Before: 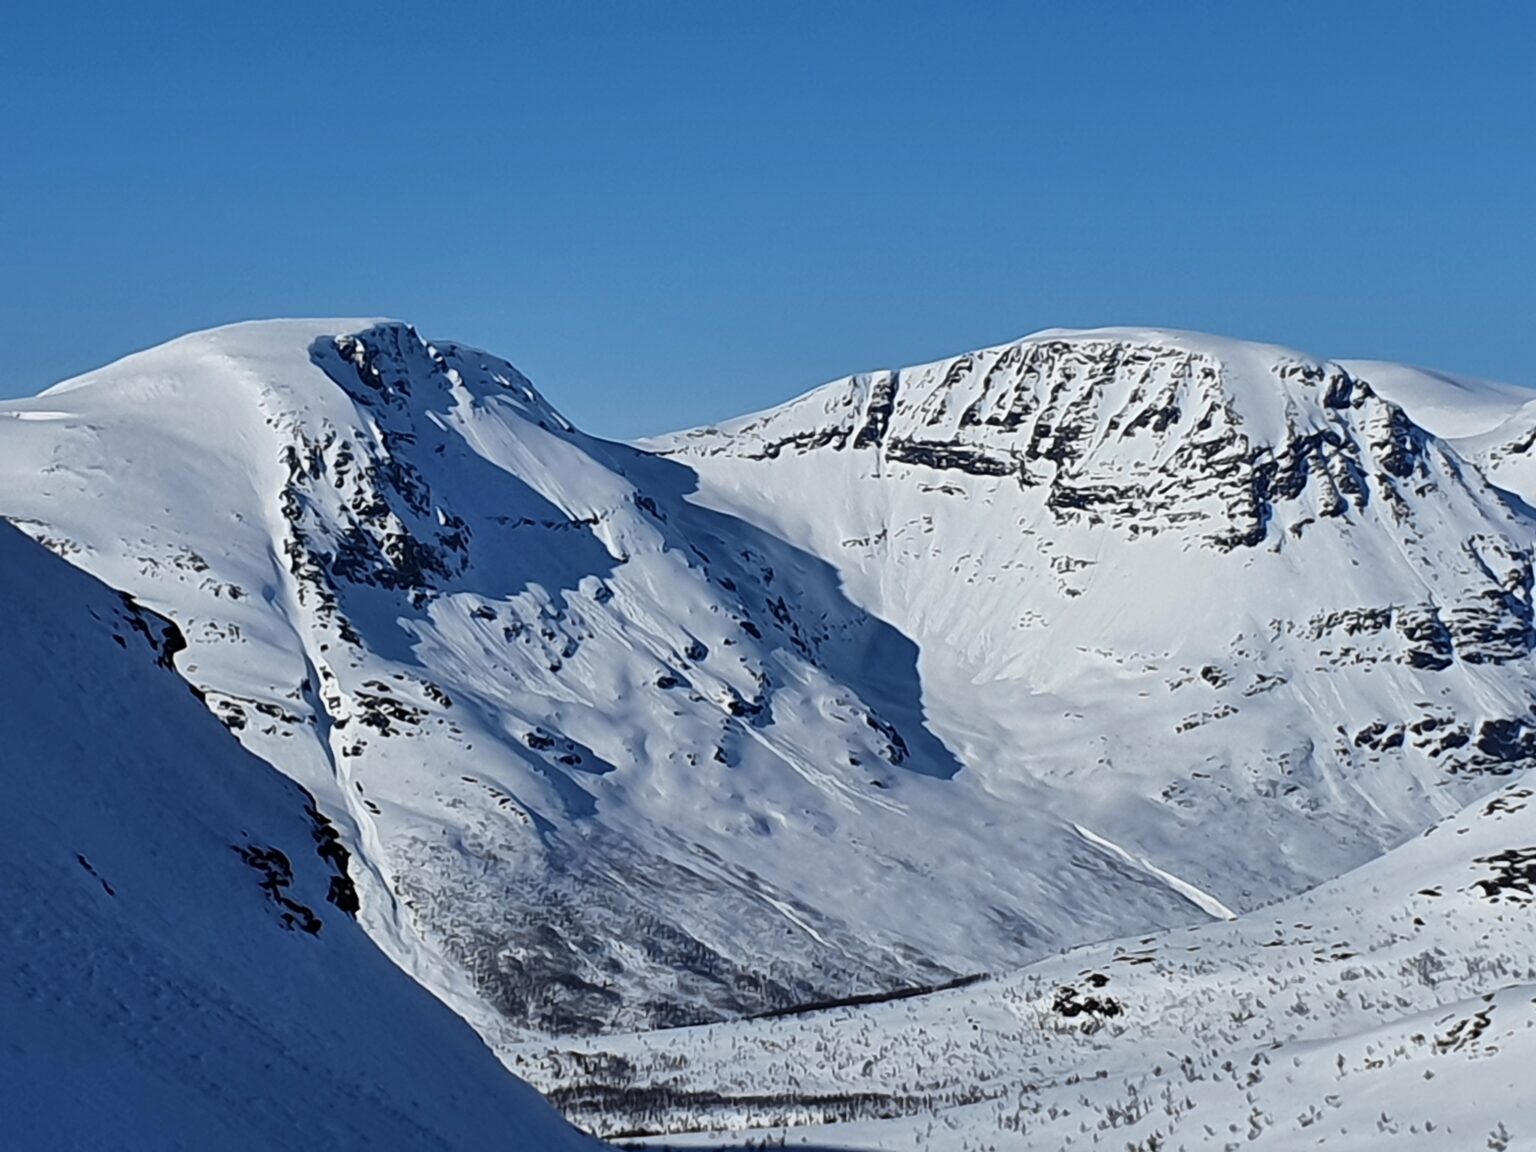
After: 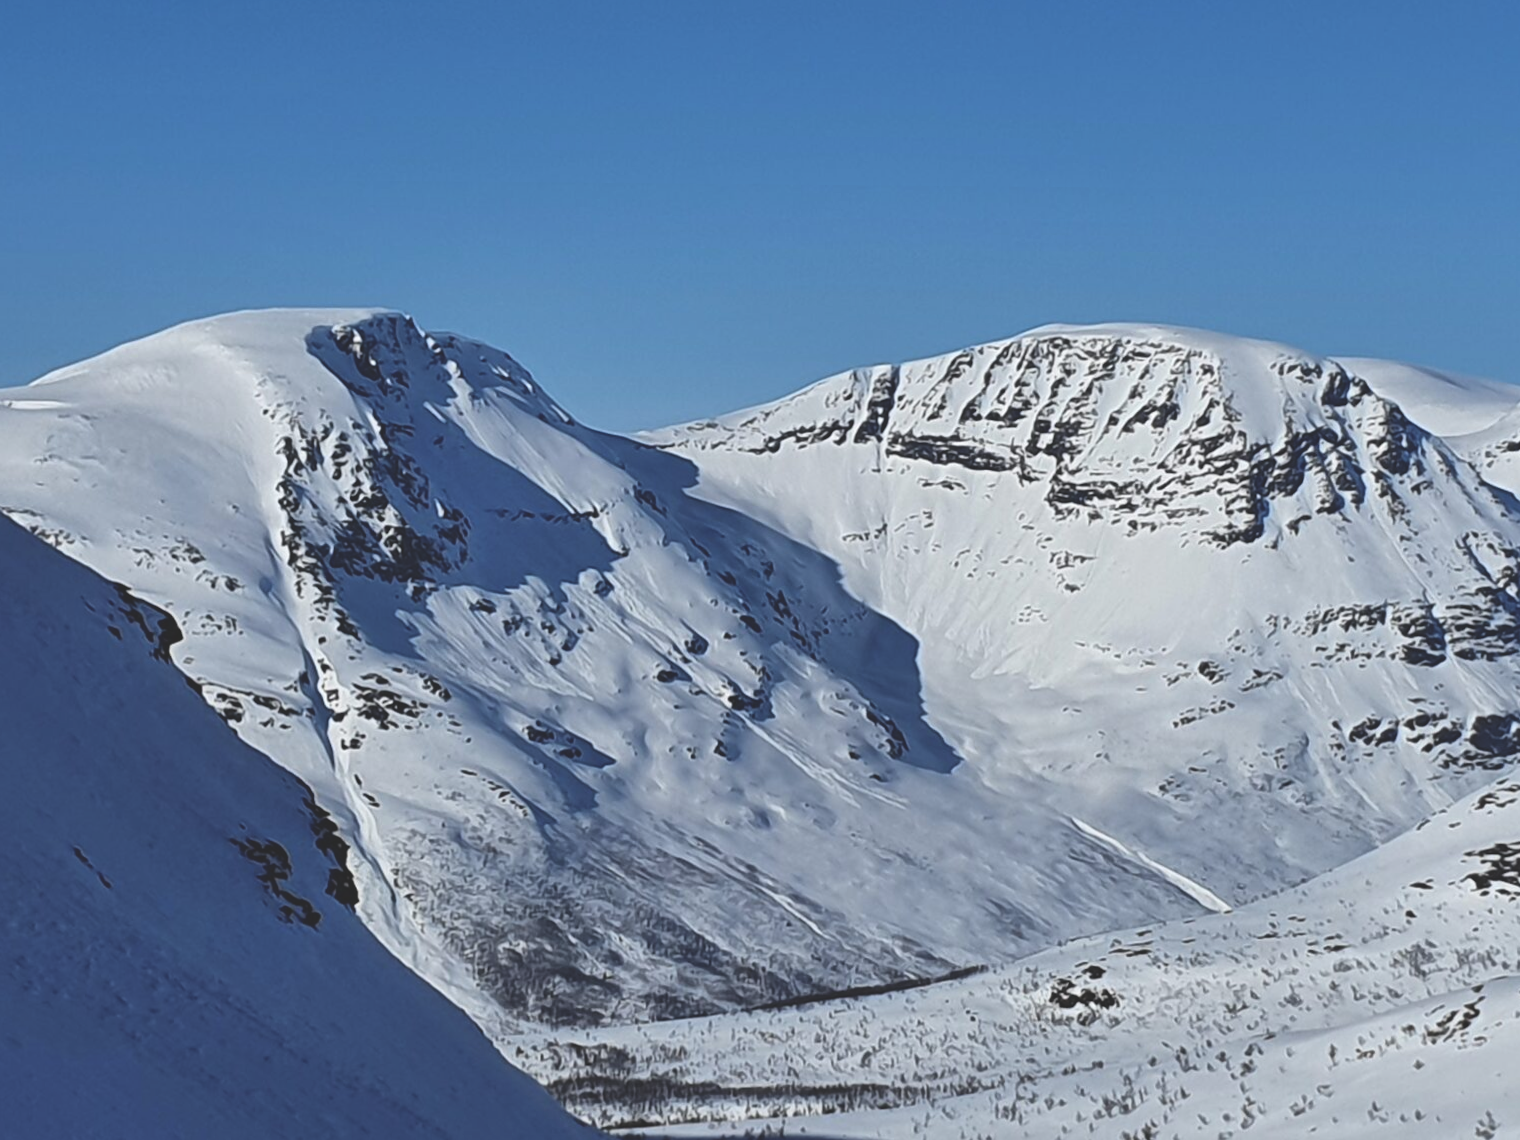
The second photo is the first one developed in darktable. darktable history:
exposure: black level correction -0.023, exposure -0.039 EV, compensate highlight preservation false
rotate and perspective: rotation 0.174°, lens shift (vertical) 0.013, lens shift (horizontal) 0.019, shear 0.001, automatic cropping original format, crop left 0.007, crop right 0.991, crop top 0.016, crop bottom 0.997
